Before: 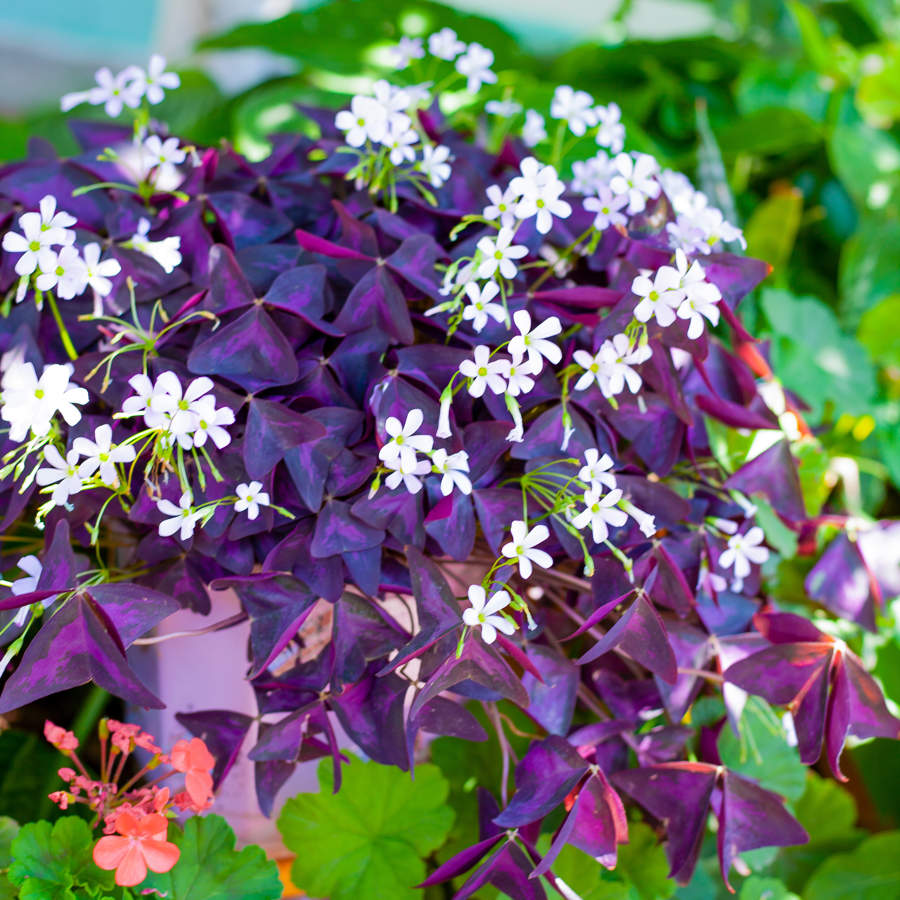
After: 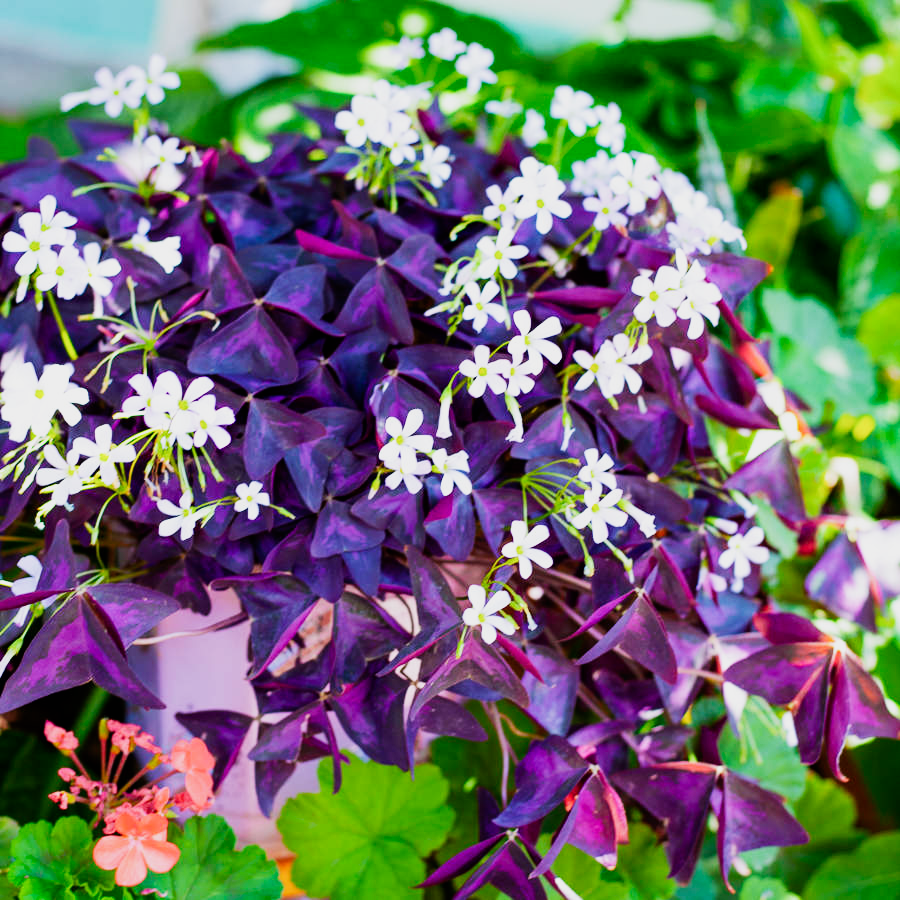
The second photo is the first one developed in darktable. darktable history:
exposure: exposure 0.2 EV, compensate highlight preservation false
sigmoid: contrast 1.7, skew 0.1, preserve hue 0%, red attenuation 0.1, red rotation 0.035, green attenuation 0.1, green rotation -0.017, blue attenuation 0.15, blue rotation -0.052, base primaries Rec2020
